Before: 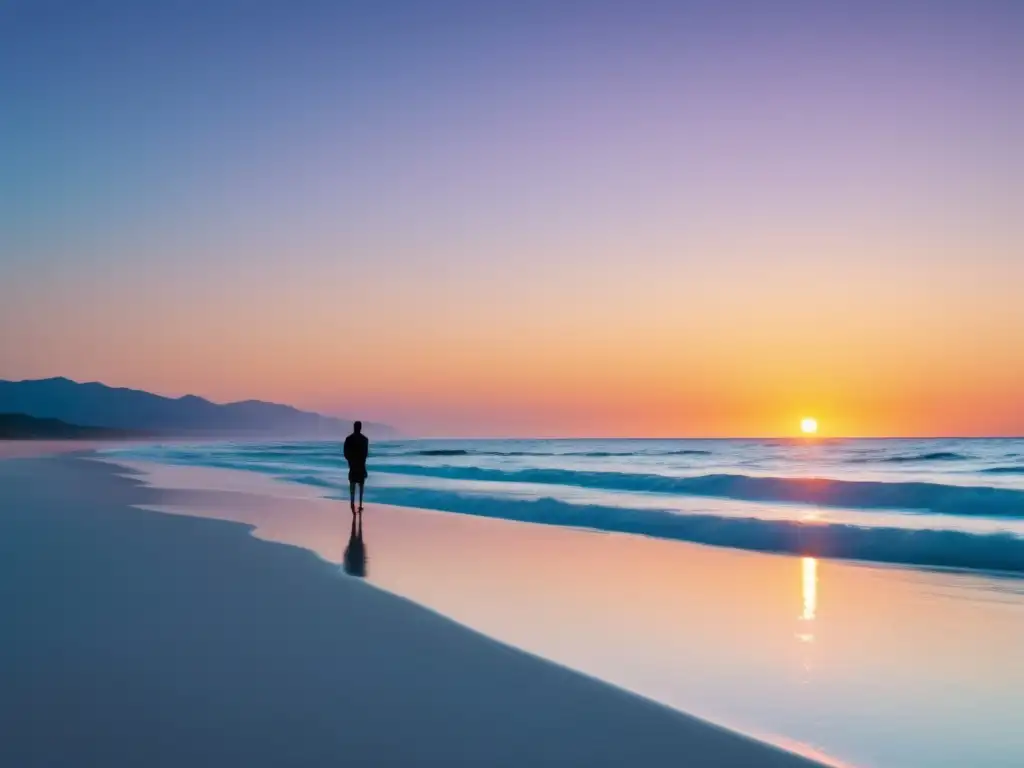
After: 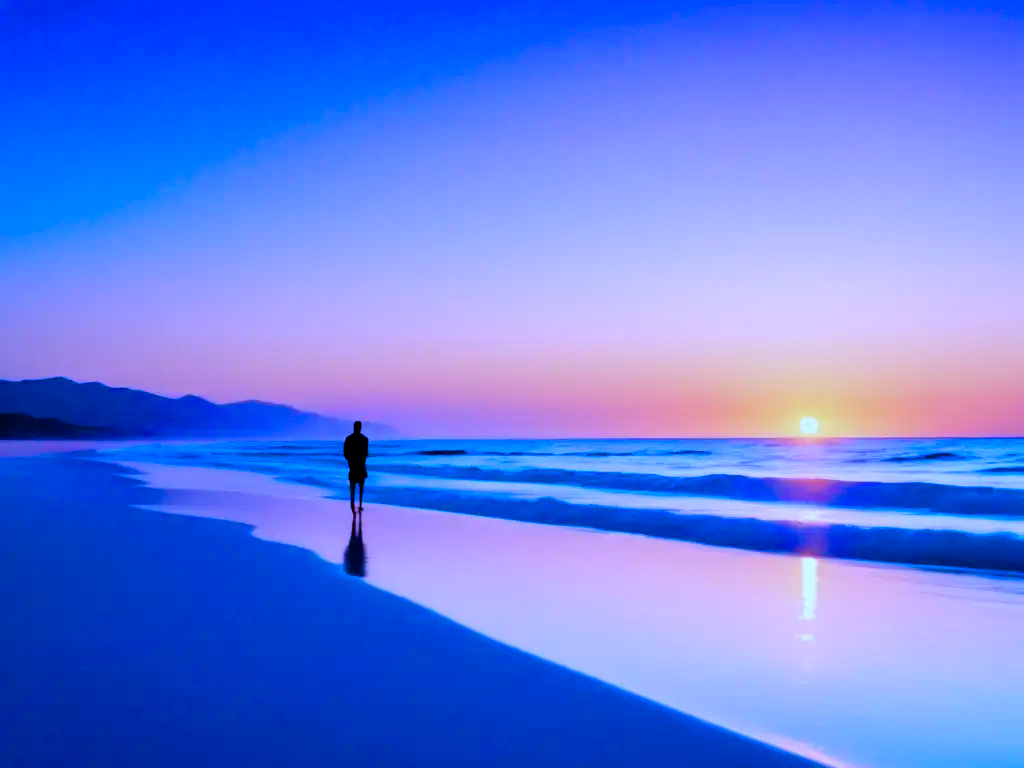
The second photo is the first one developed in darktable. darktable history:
color calibration: output R [1.063, -0.012, -0.003, 0], output B [-0.079, 0.047, 1, 0], illuminant custom, x 0.46, y 0.43, temperature 2642.66 K
color balance rgb: shadows lift › chroma 1%, shadows lift › hue 240.84°, highlights gain › chroma 2%, highlights gain › hue 73.2°, global offset › luminance -0.5%, perceptual saturation grading › global saturation 20%, perceptual saturation grading › highlights -25%, perceptual saturation grading › shadows 50%, global vibrance 15%
